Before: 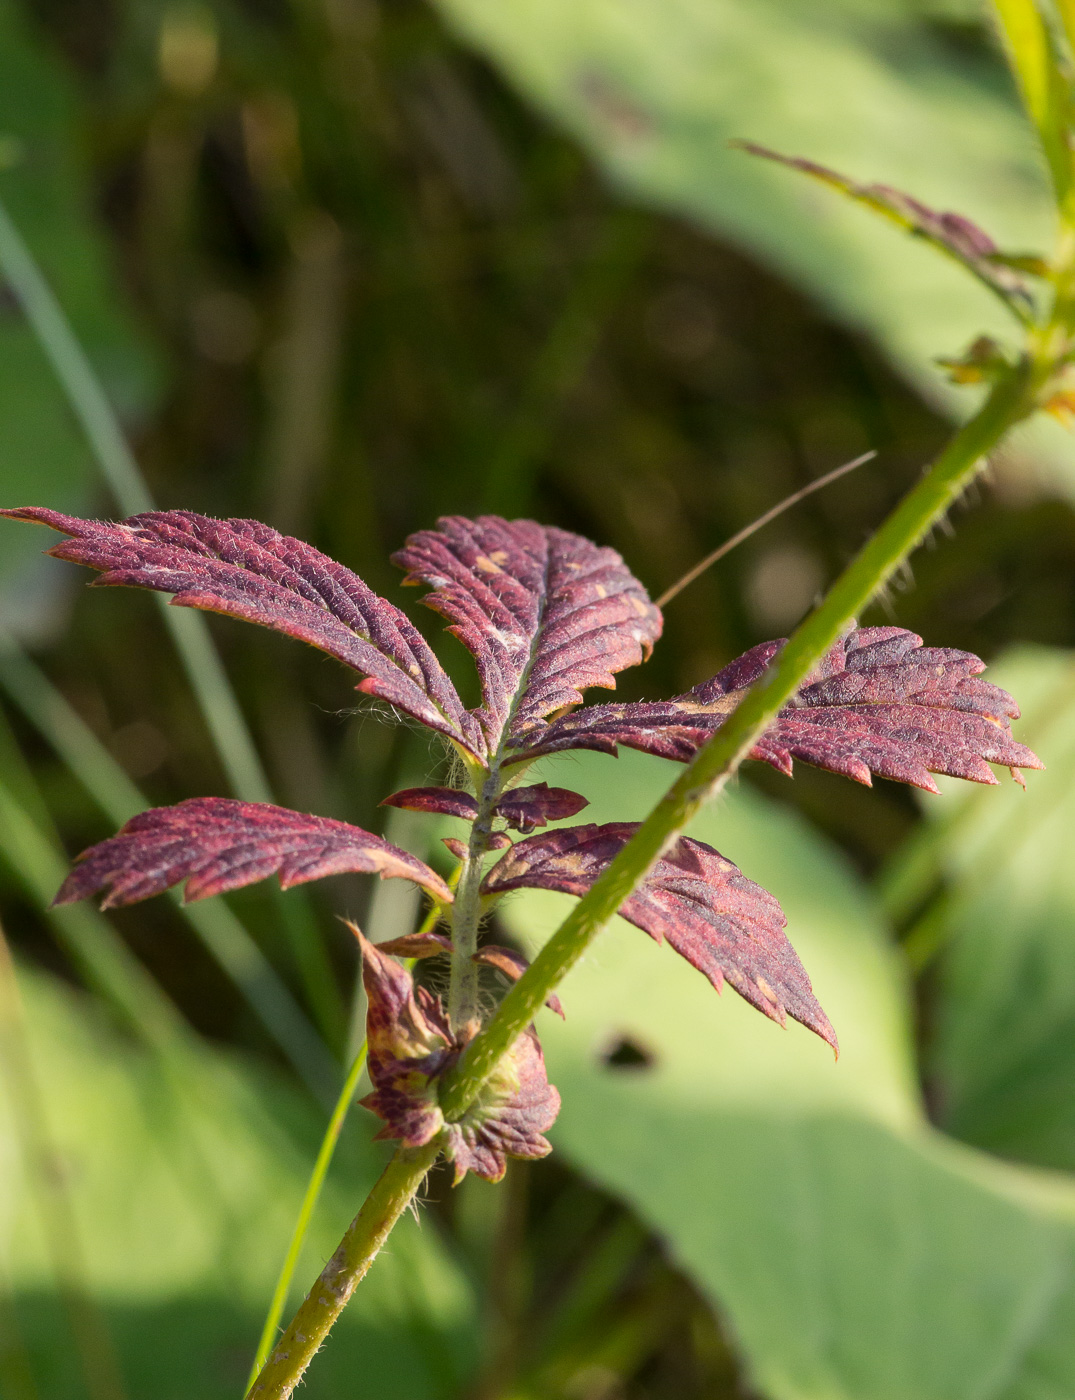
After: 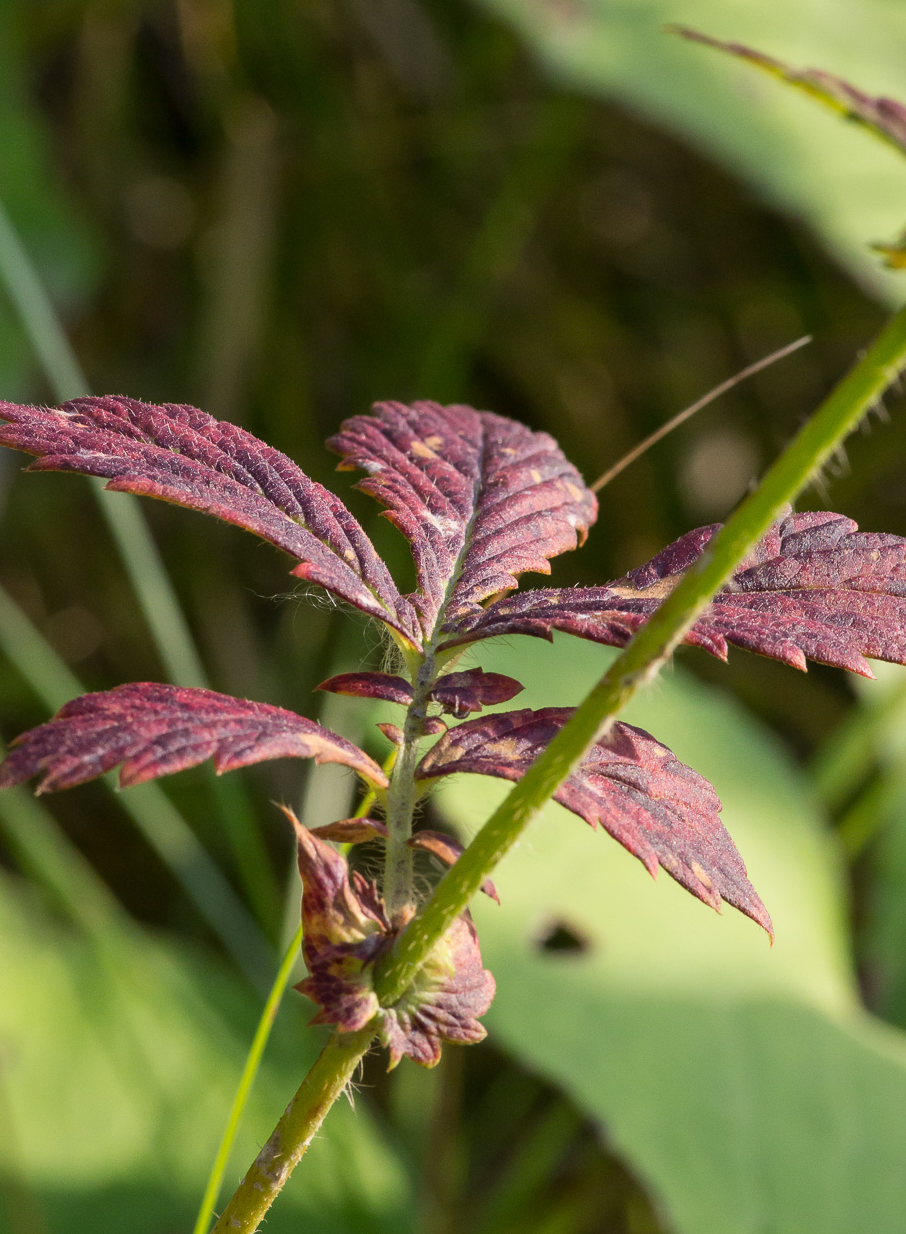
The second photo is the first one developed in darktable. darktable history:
crop: left 6.119%, top 8.253%, right 9.524%, bottom 3.538%
